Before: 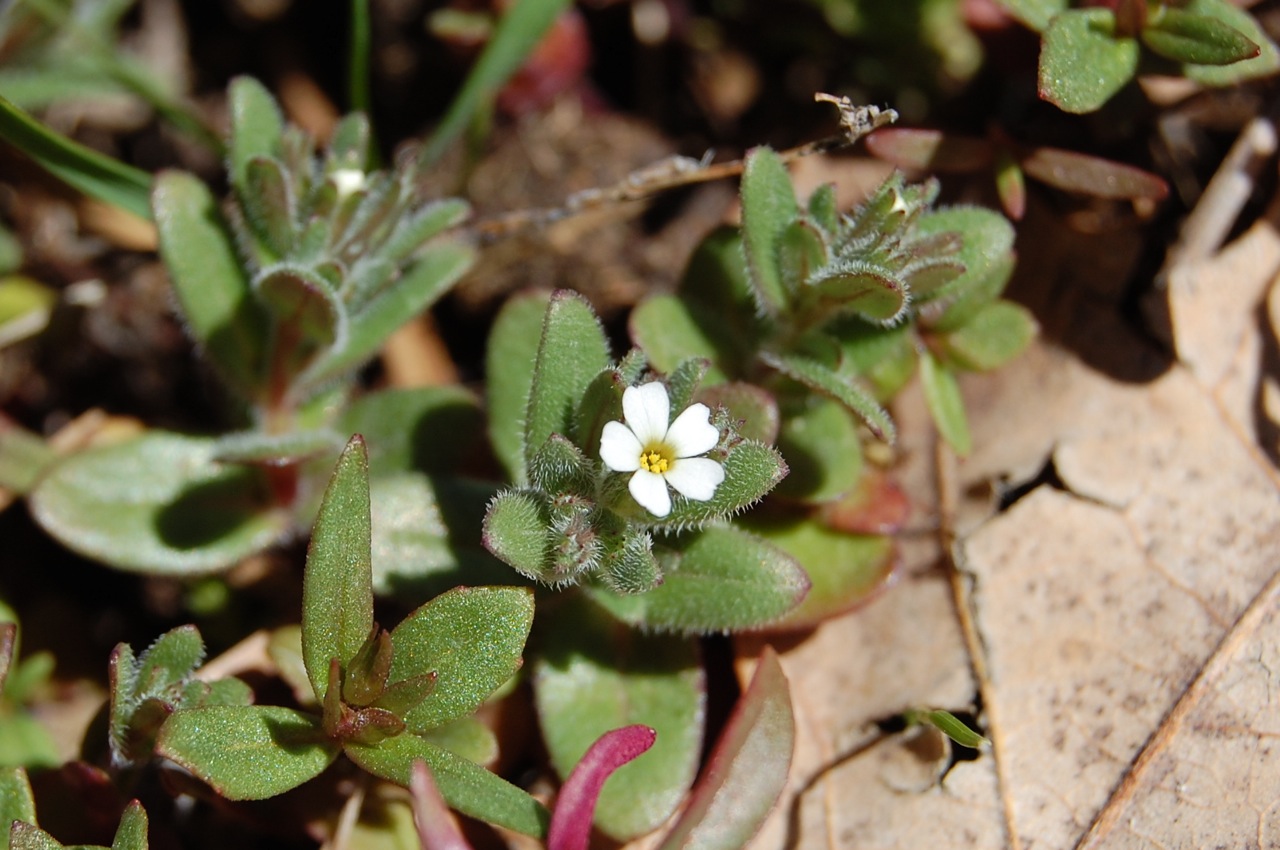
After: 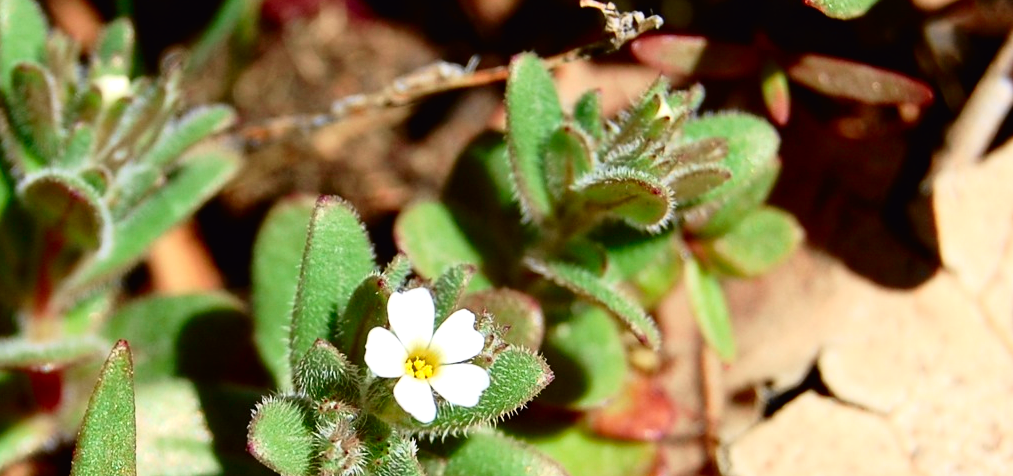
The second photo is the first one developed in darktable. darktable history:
tone curve: curves: ch0 [(0, 0.011) (0.053, 0.026) (0.174, 0.115) (0.416, 0.417) (0.697, 0.758) (0.852, 0.902) (0.991, 0.981)]; ch1 [(0, 0) (0.264, 0.22) (0.407, 0.373) (0.463, 0.457) (0.492, 0.5) (0.512, 0.511) (0.54, 0.543) (0.585, 0.617) (0.659, 0.686) (0.78, 0.8) (1, 1)]; ch2 [(0, 0) (0.438, 0.449) (0.473, 0.469) (0.503, 0.5) (0.523, 0.534) (0.562, 0.591) (0.612, 0.627) (0.701, 0.707) (1, 1)], color space Lab, independent channels, preserve colors none
contrast brightness saturation: saturation 0.124
exposure: black level correction 0, exposure 0.498 EV, compensate highlight preservation false
crop: left 18.422%, top 11.102%, right 2.402%, bottom 32.822%
